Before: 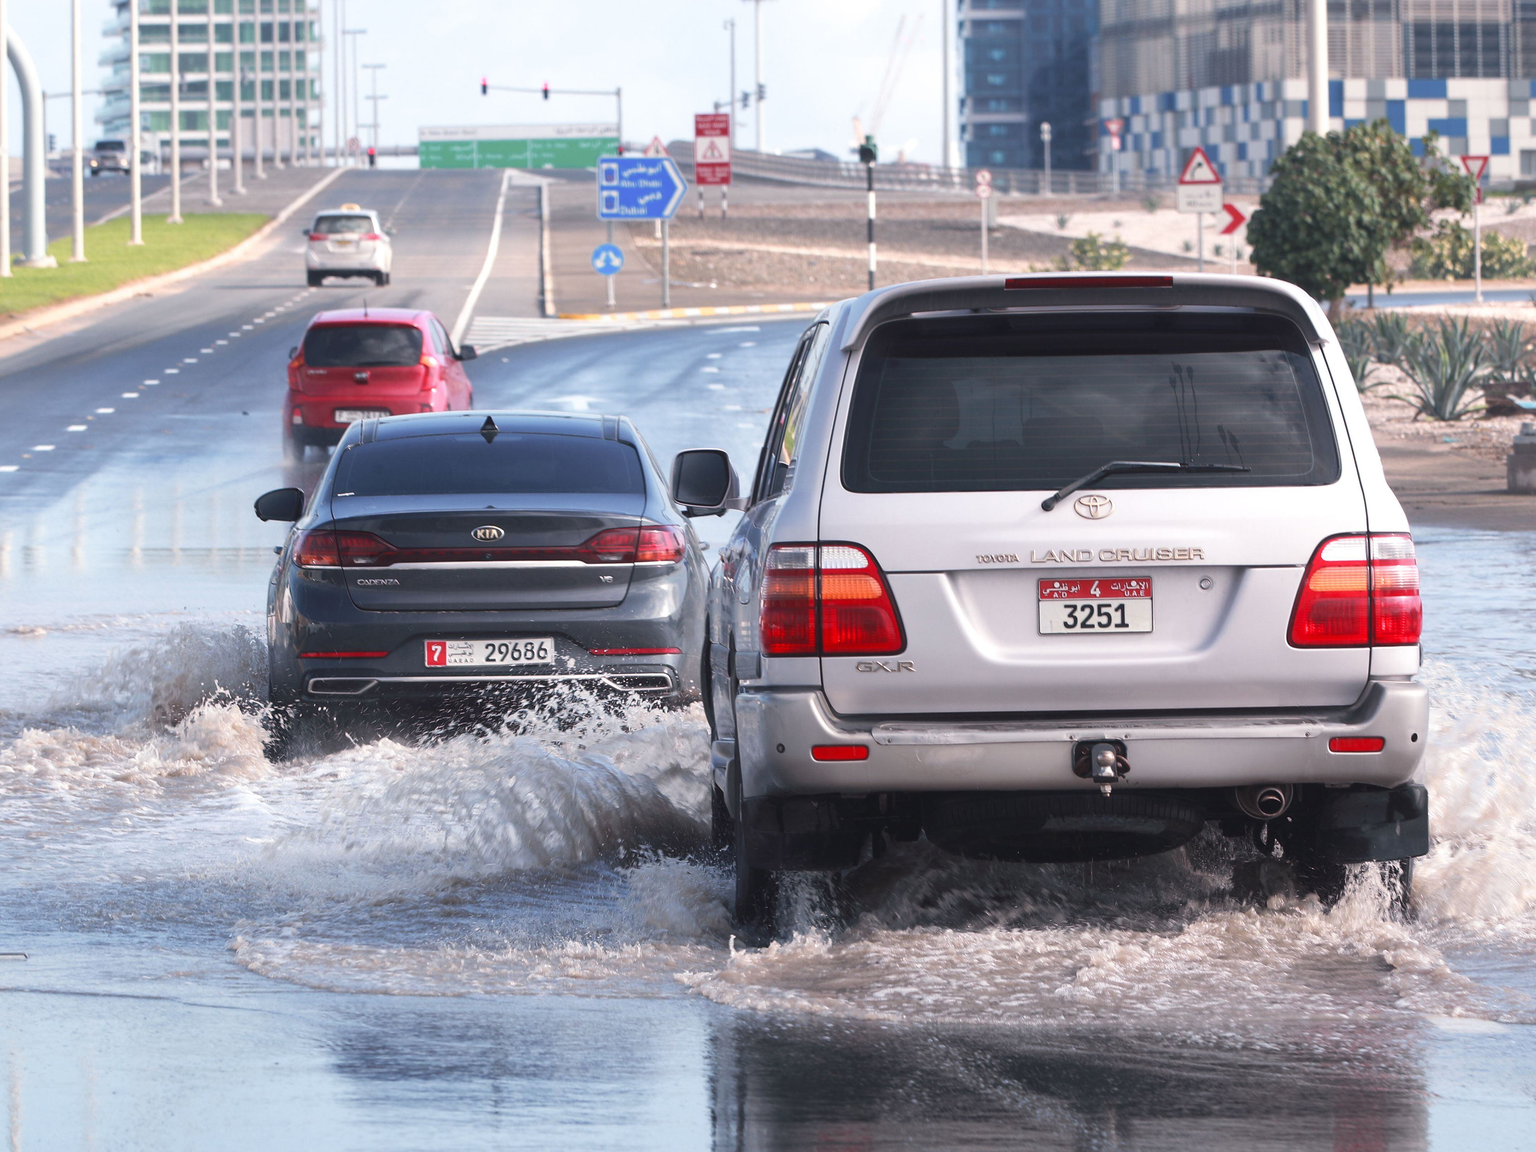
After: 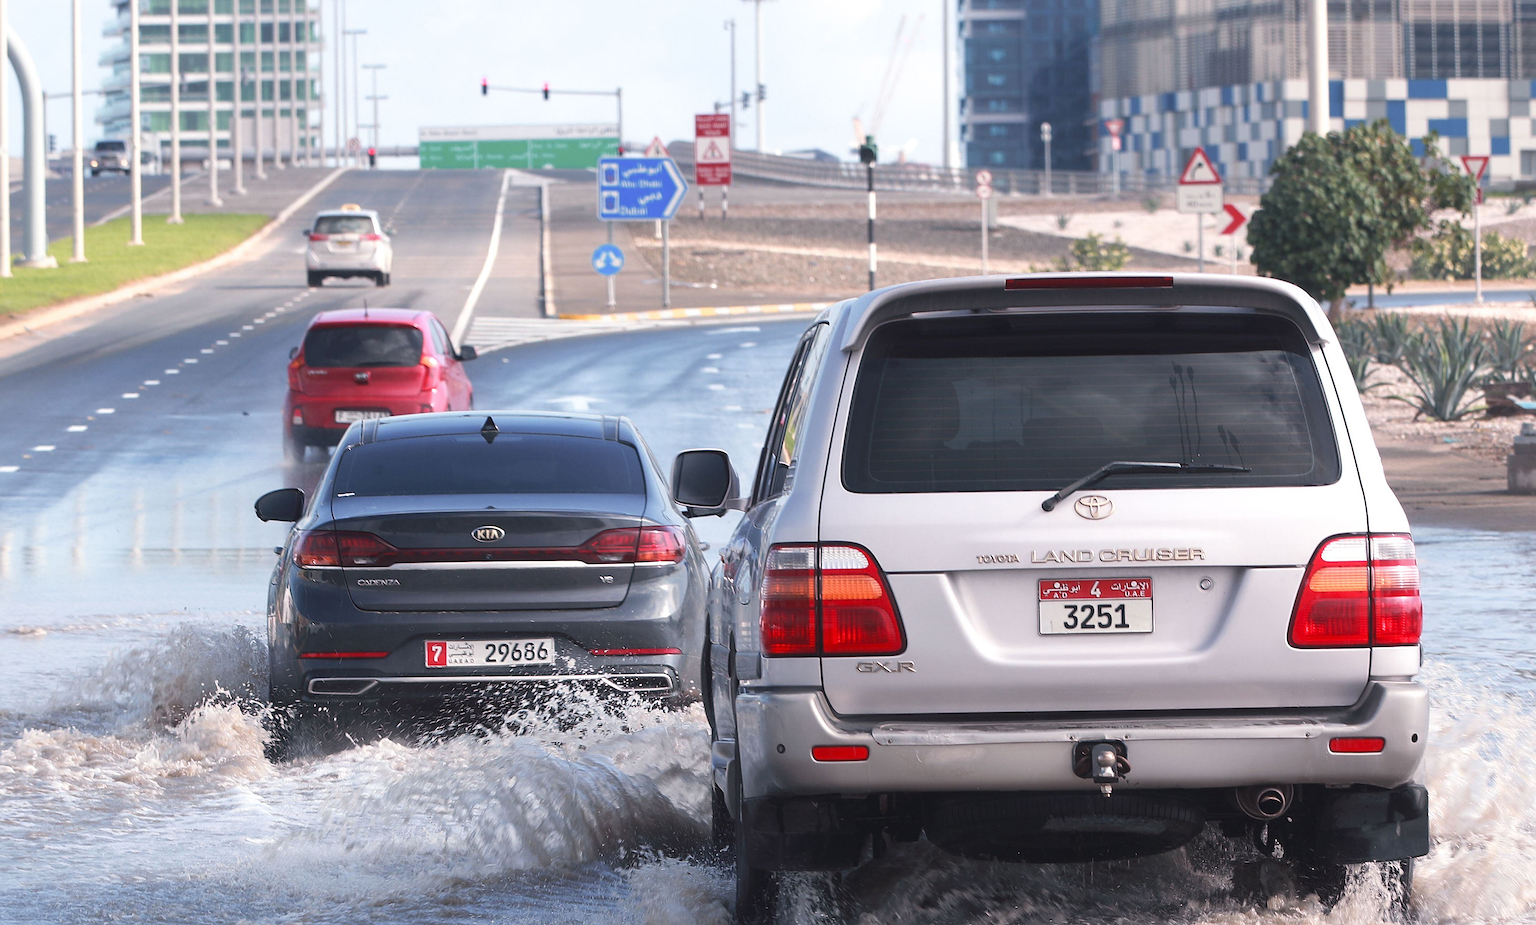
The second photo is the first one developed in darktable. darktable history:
sharpen: on, module defaults
crop: bottom 19.644%
